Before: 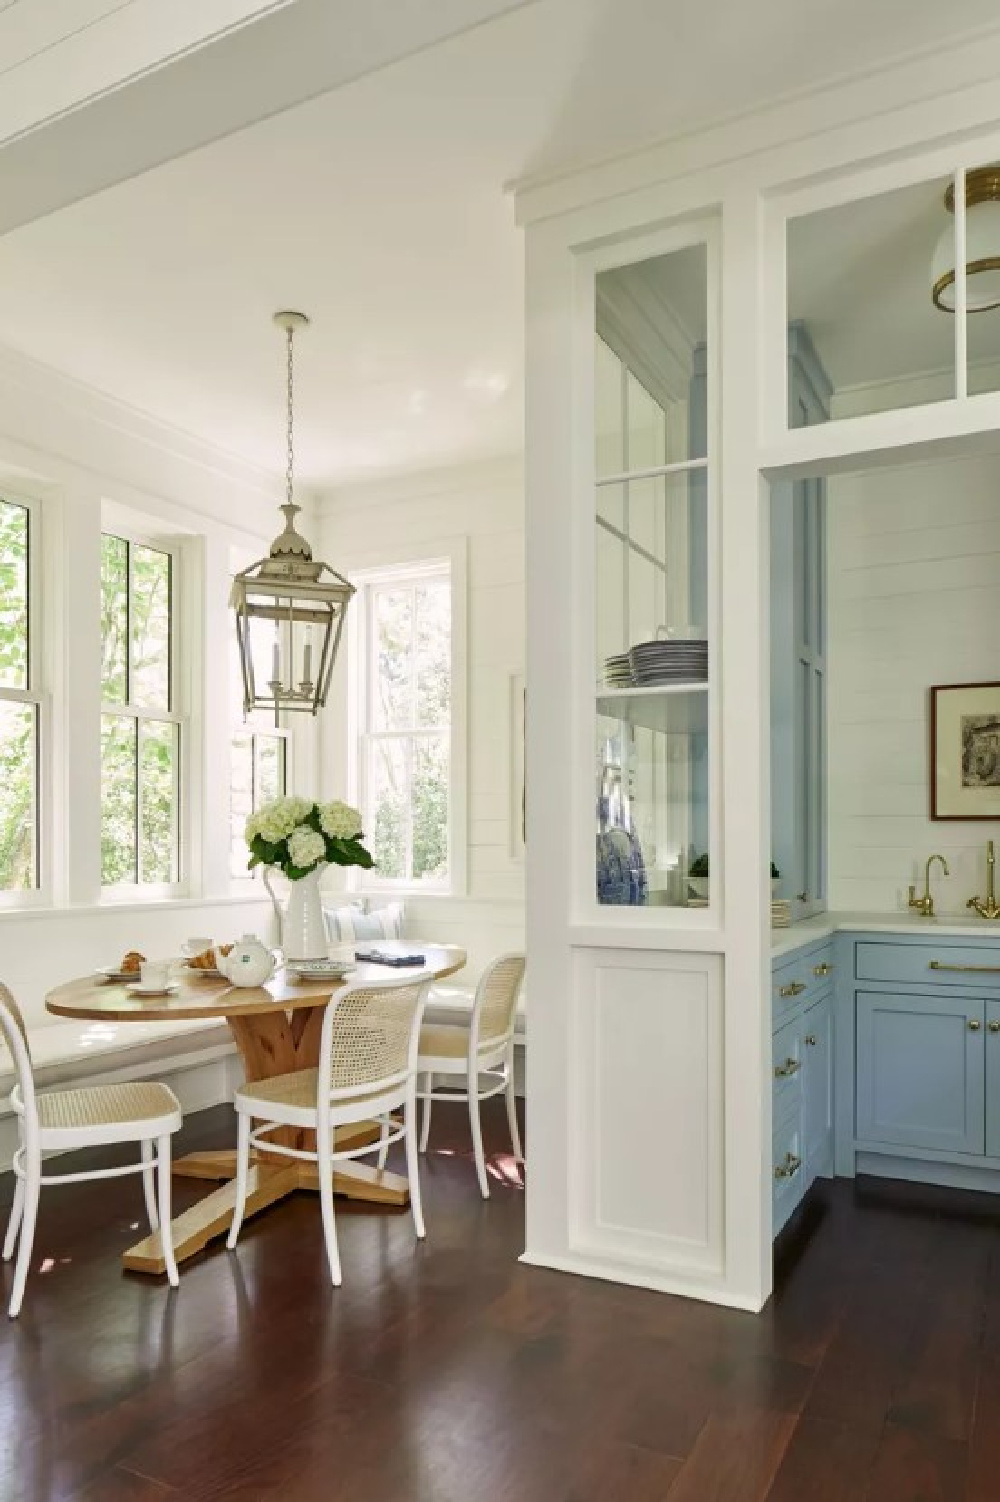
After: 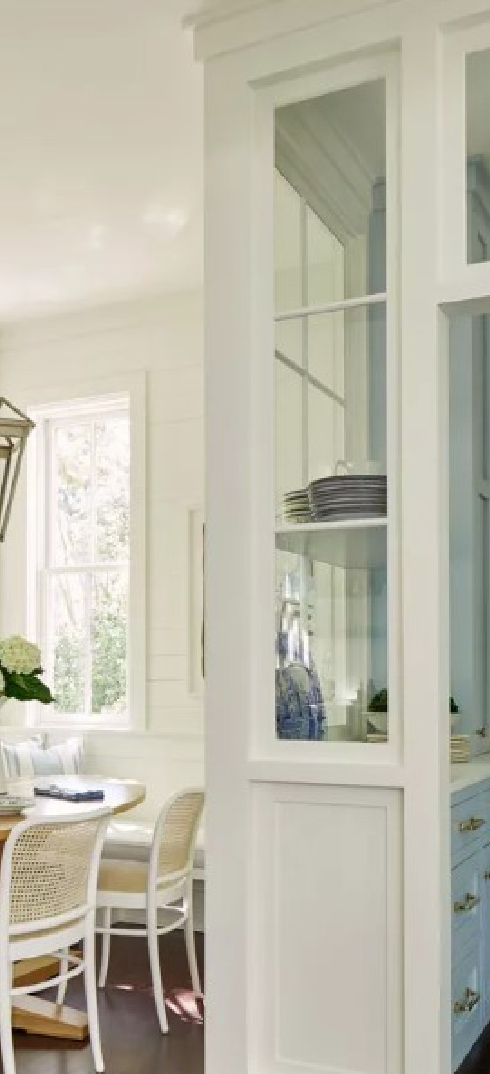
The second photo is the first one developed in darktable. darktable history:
color zones: curves: ch0 [(0.068, 0.464) (0.25, 0.5) (0.48, 0.508) (0.75, 0.536) (0.886, 0.476) (0.967, 0.456)]; ch1 [(0.066, 0.456) (0.25, 0.5) (0.616, 0.508) (0.746, 0.56) (0.934, 0.444)]
base curve: curves: ch0 [(0, 0) (0.283, 0.295) (1, 1)], preserve colors none
crop: left 32.175%, top 11.005%, right 18.783%, bottom 17.437%
